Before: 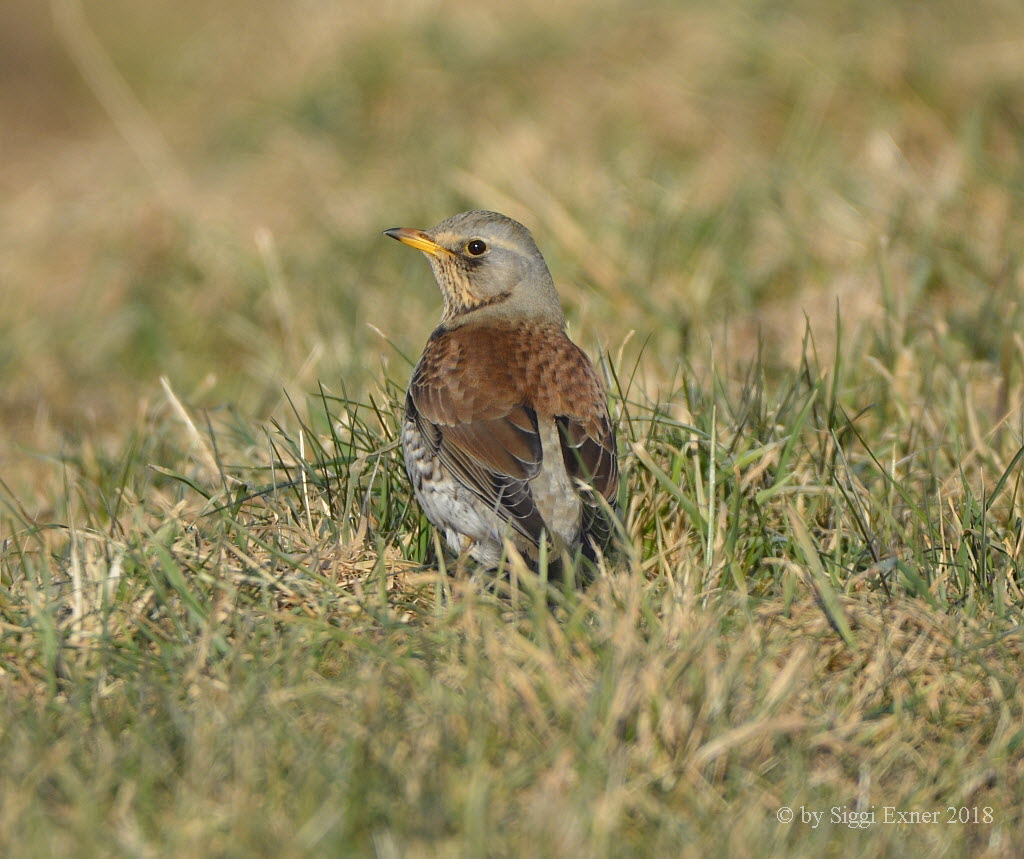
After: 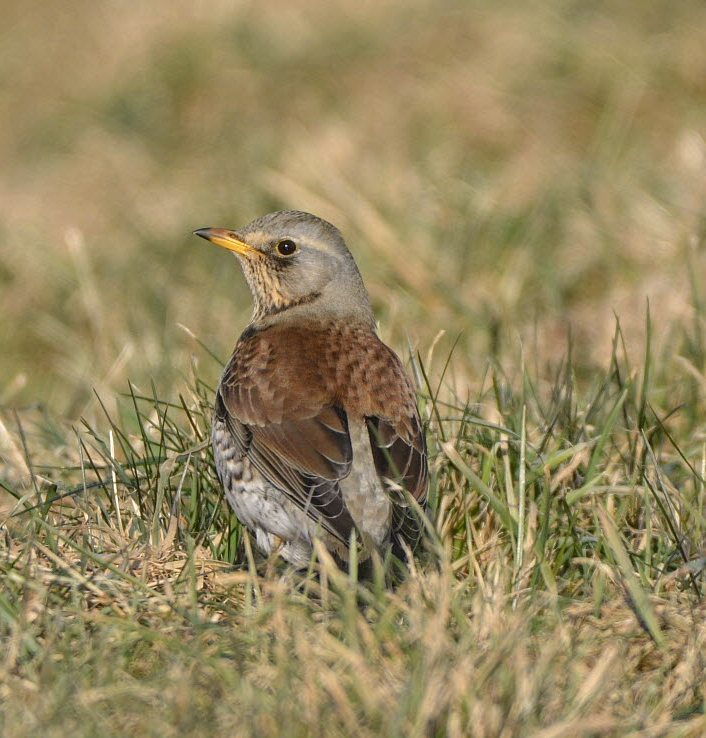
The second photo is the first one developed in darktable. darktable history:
local contrast: detail 116%
contrast brightness saturation: contrast 0.01, saturation -0.049
crop: left 18.597%, right 12.406%, bottom 14.006%
color correction: highlights a* 3.01, highlights b* -1.06, shadows a* -0.06, shadows b* 2.25, saturation 0.978
